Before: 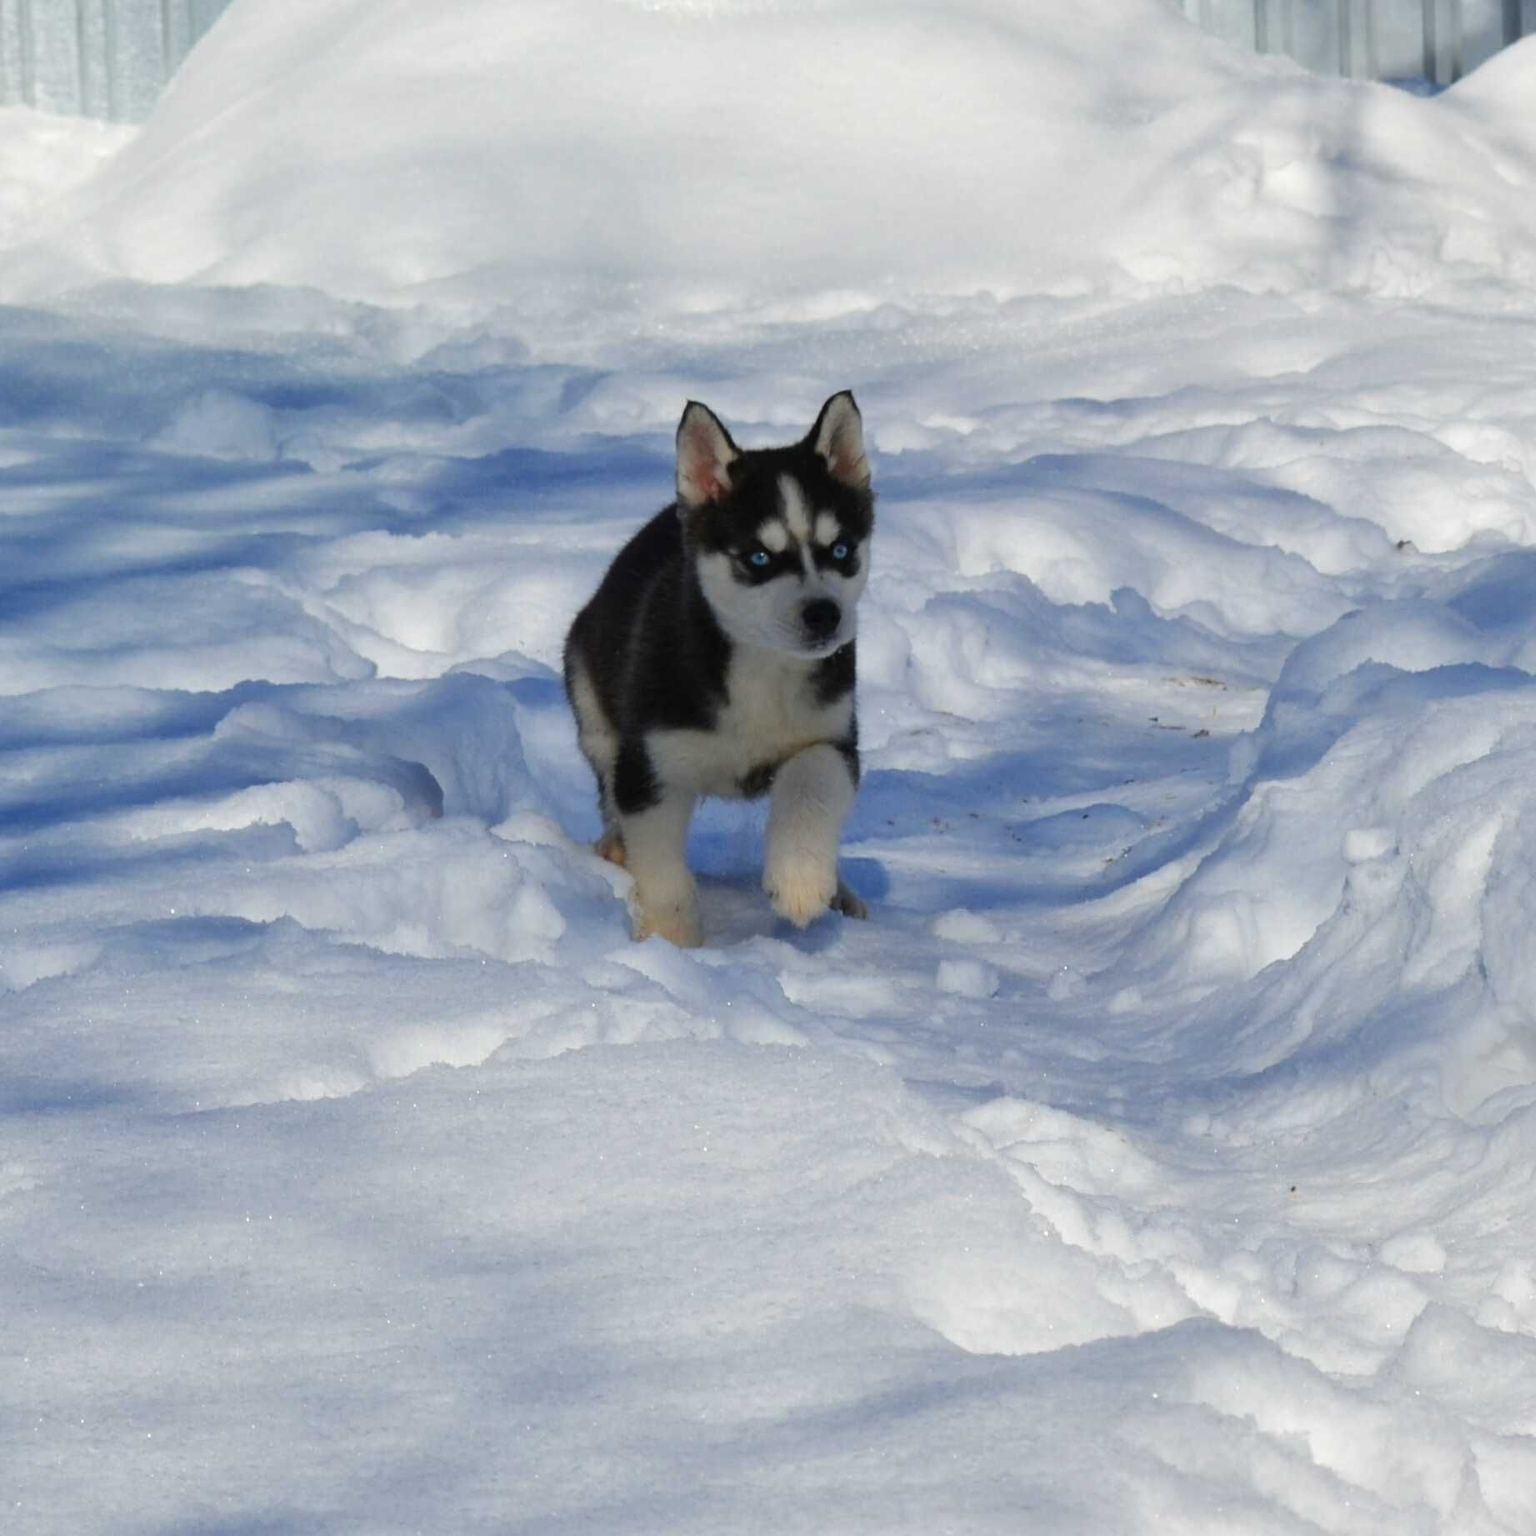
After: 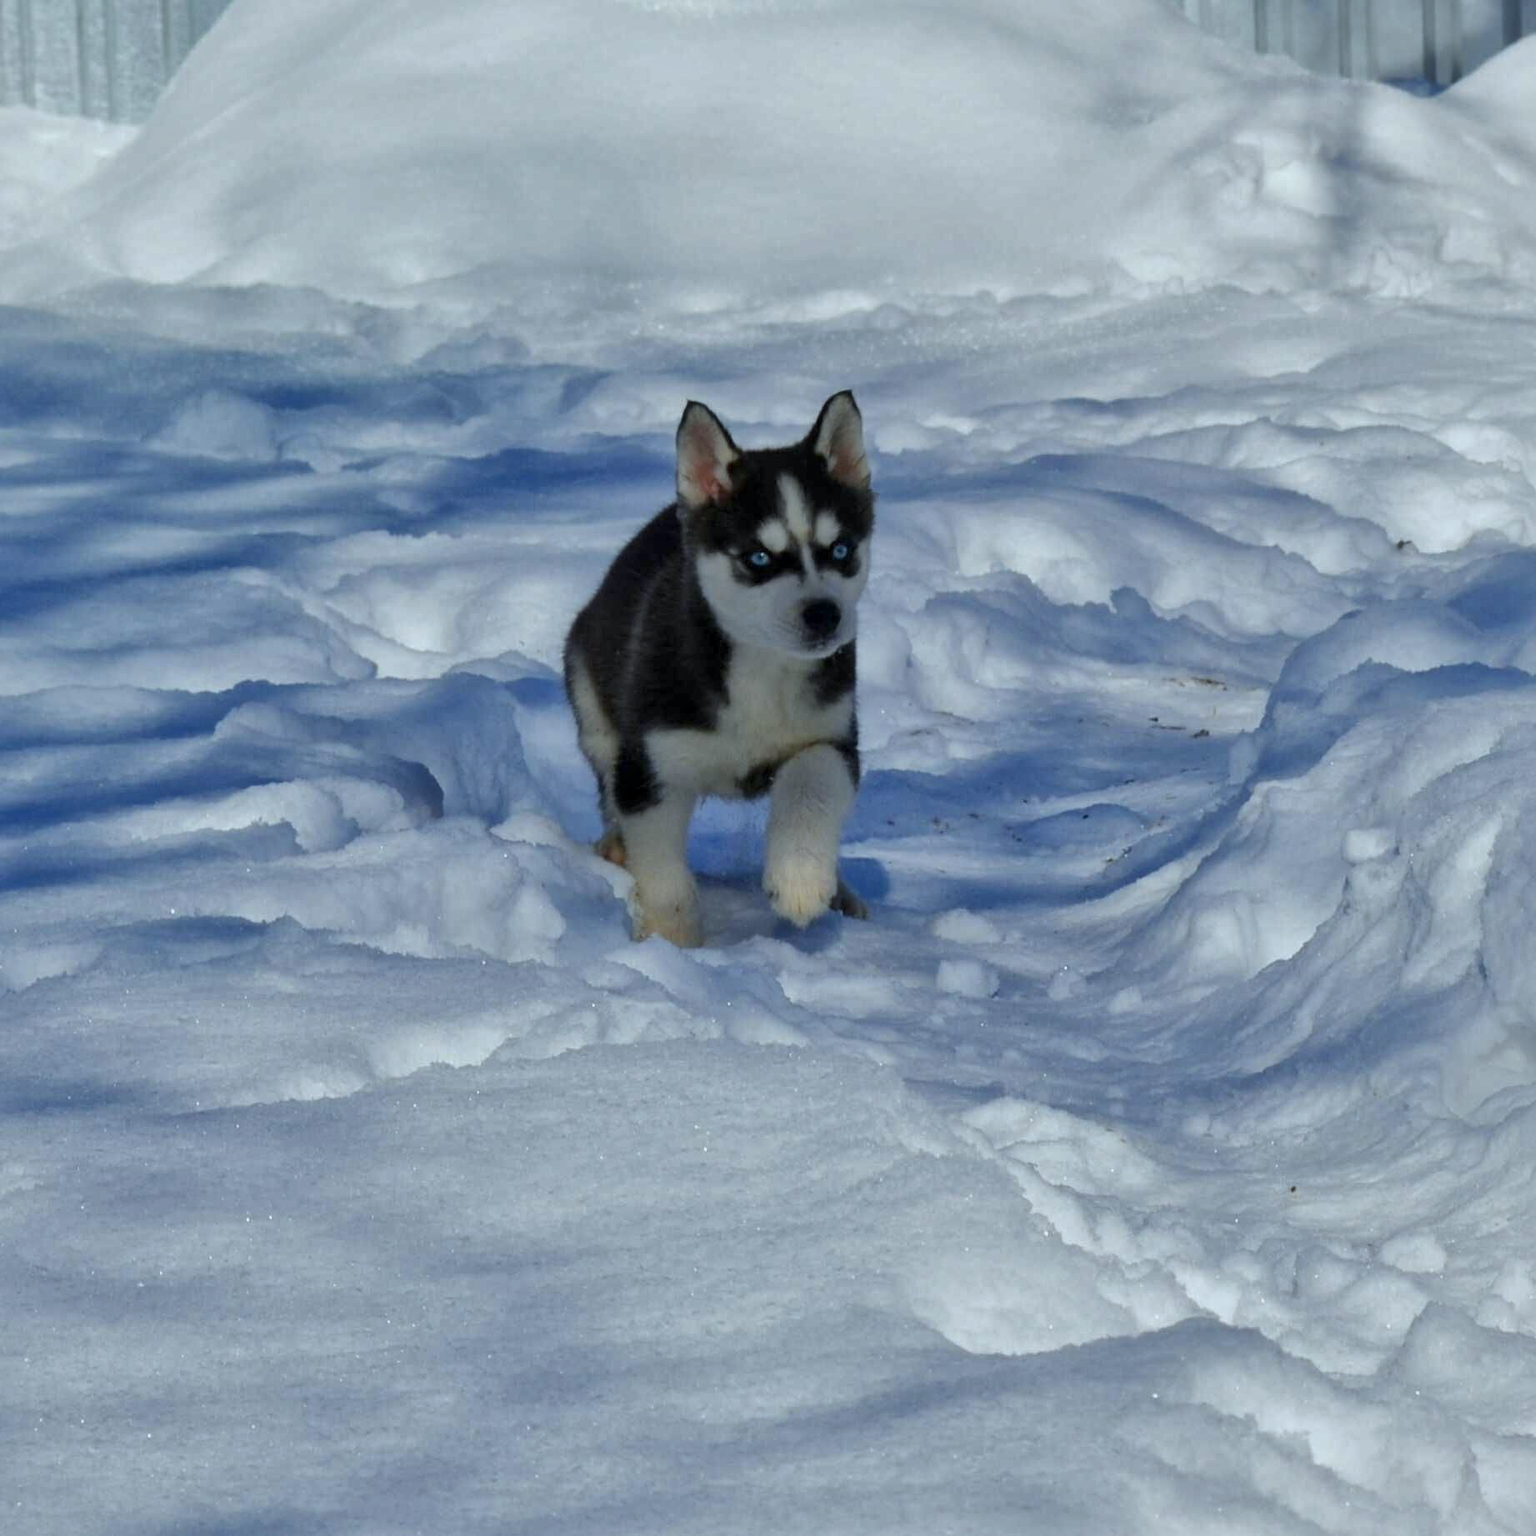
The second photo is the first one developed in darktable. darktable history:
tone equalizer: -8 EV 0.25 EV, -7 EV 0.417 EV, -6 EV 0.417 EV, -5 EV 0.25 EV, -3 EV -0.25 EV, -2 EV -0.417 EV, -1 EV -0.417 EV, +0 EV -0.25 EV, edges refinement/feathering 500, mask exposure compensation -1.57 EV, preserve details guided filter
local contrast: mode bilateral grid, contrast 20, coarseness 50, detail 150%, midtone range 0.2
white balance: red 0.925, blue 1.046
